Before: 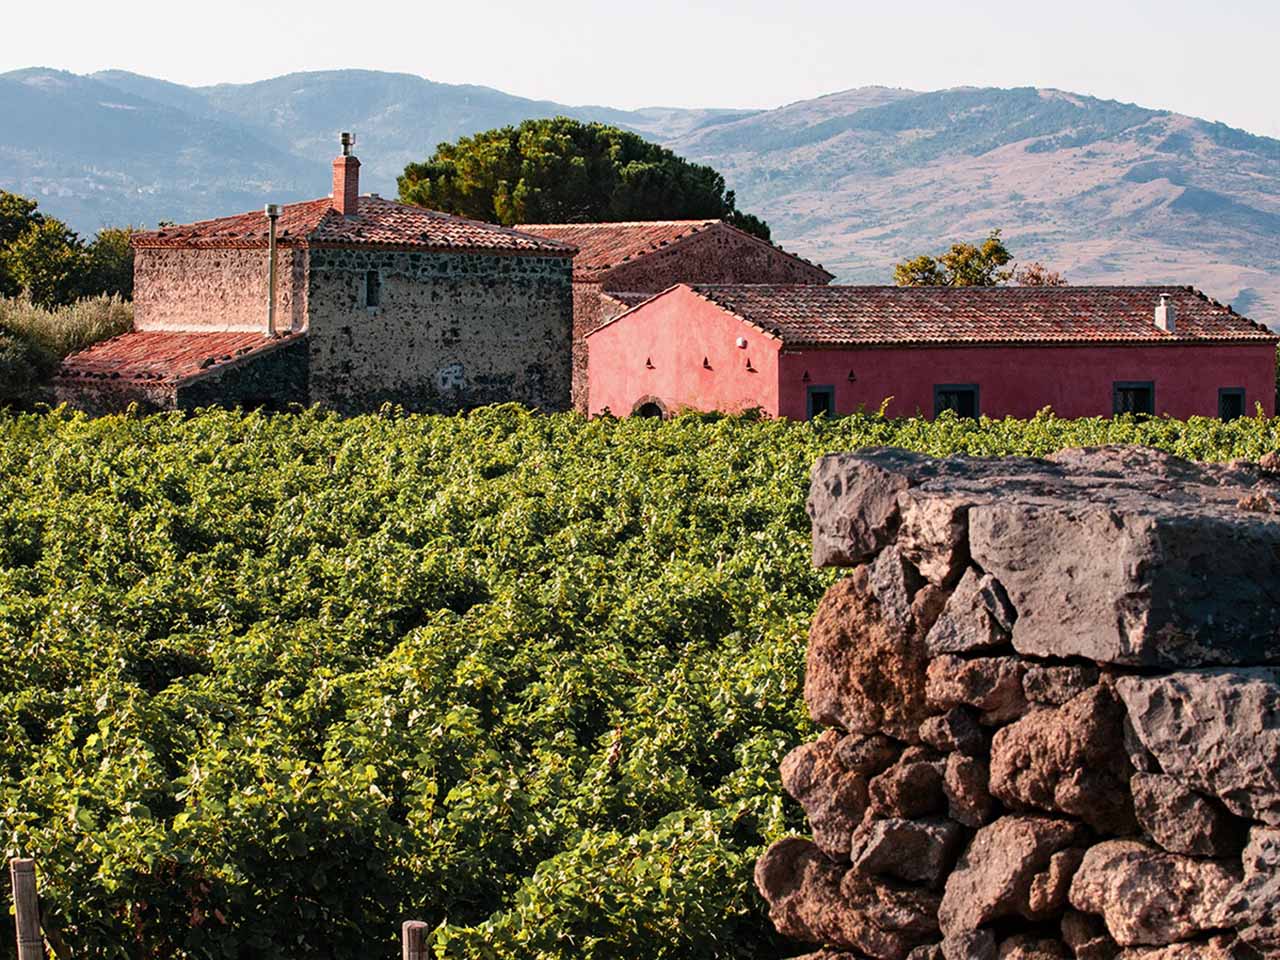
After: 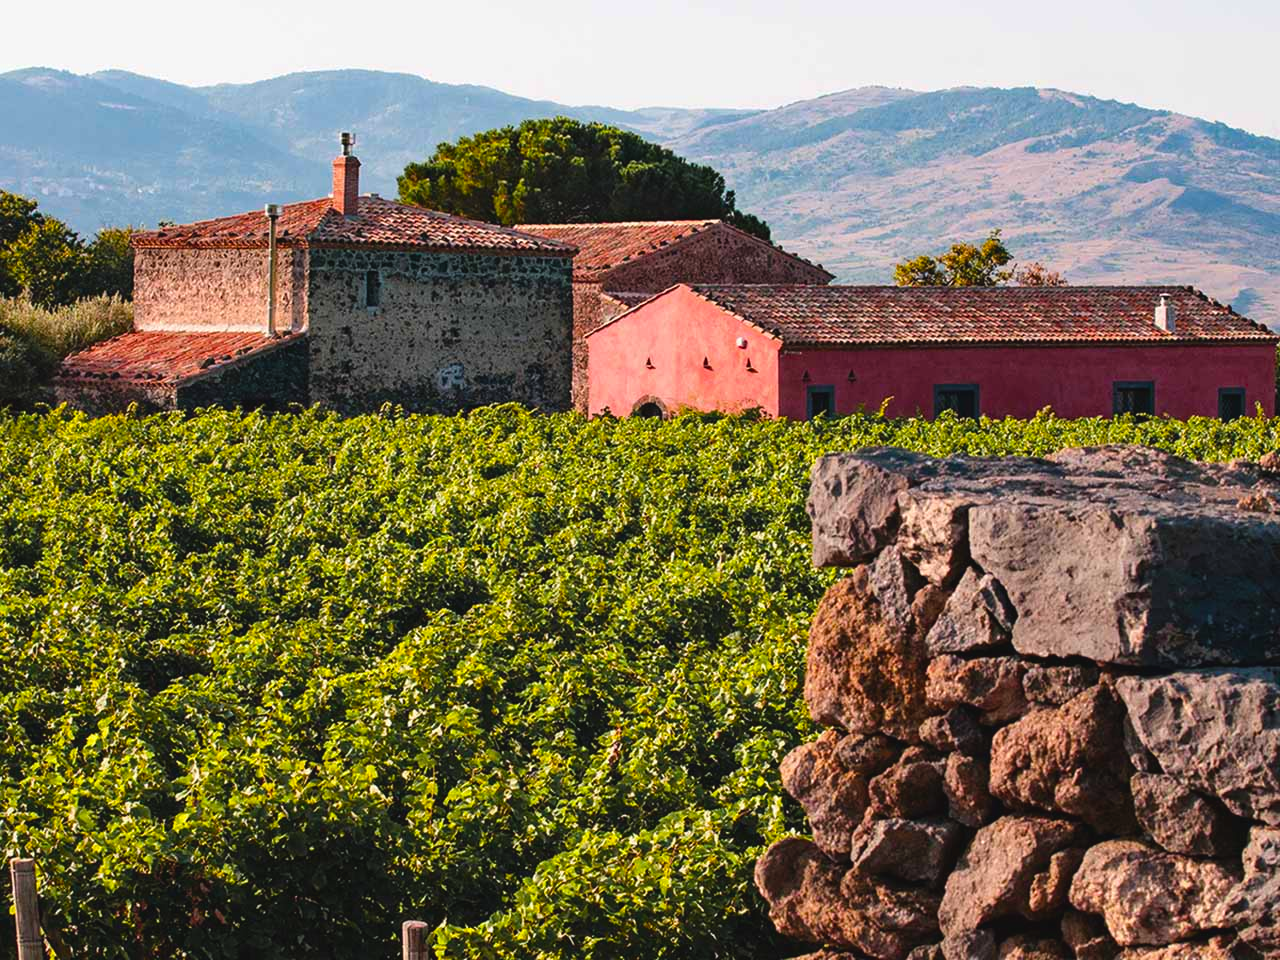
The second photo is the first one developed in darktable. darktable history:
color balance rgb: global offset › luminance 0.476%, linear chroma grading › global chroma 14.889%, perceptual saturation grading › global saturation 16.718%
